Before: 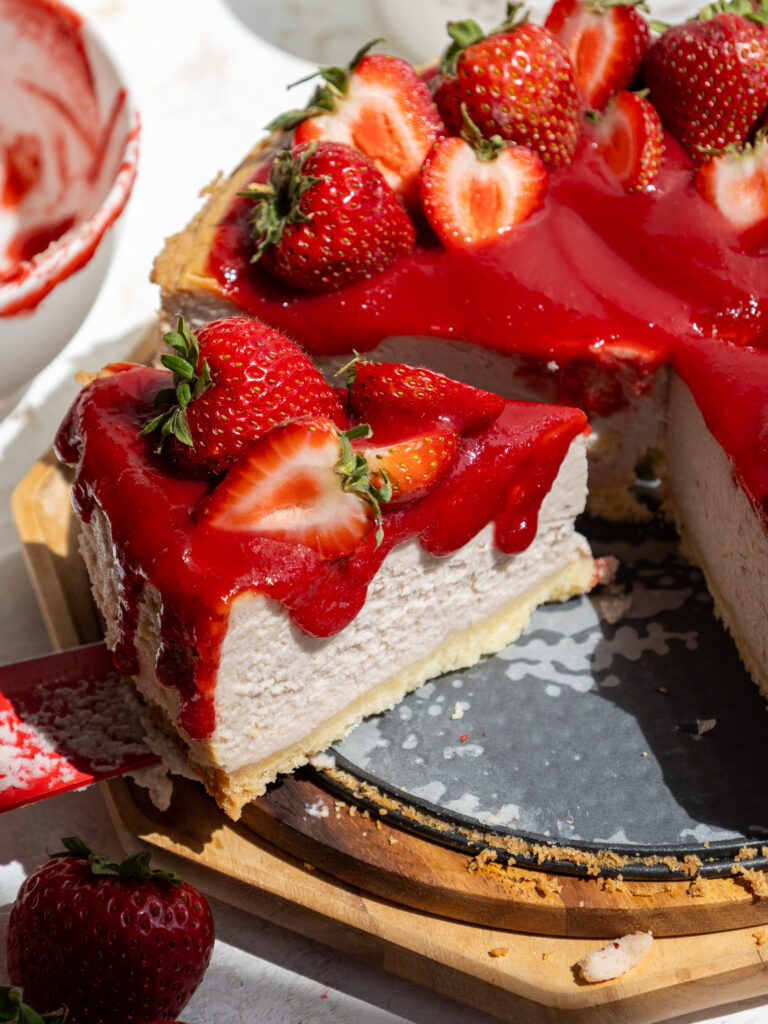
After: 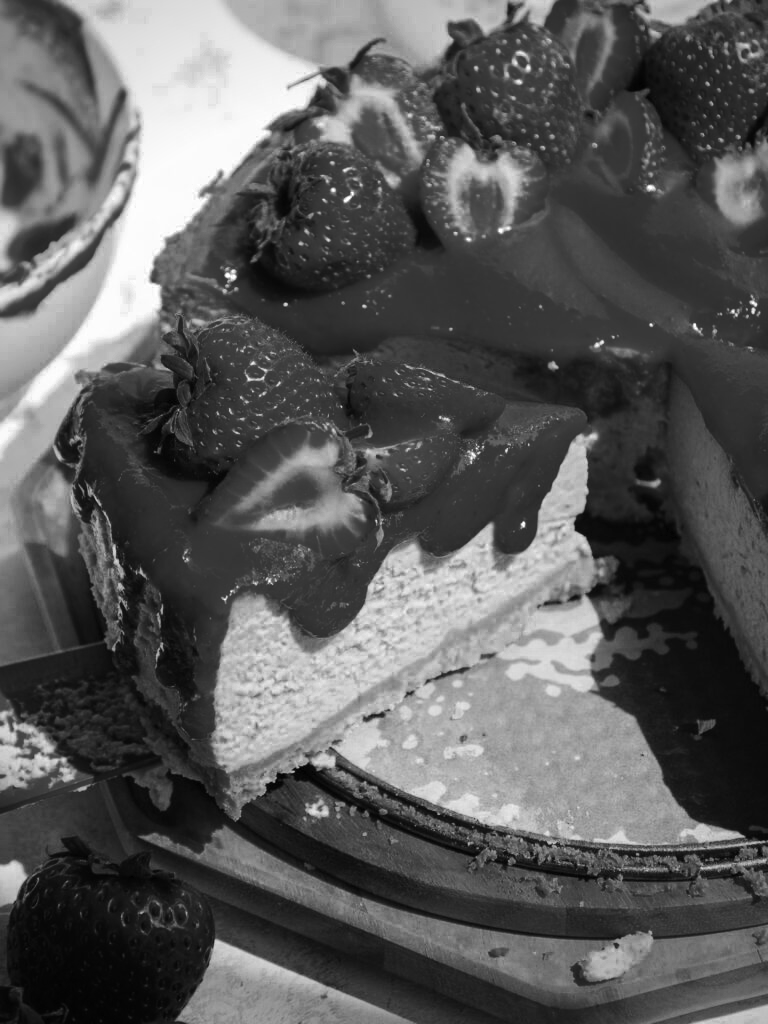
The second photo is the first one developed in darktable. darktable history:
color zones: curves: ch0 [(0.287, 0.048) (0.493, 0.484) (0.737, 0.816)]; ch1 [(0, 0) (0.143, 0) (0.286, 0) (0.429, 0) (0.571, 0) (0.714, 0) (0.857, 0)]
tone curve: curves: ch0 [(0, 0) (0.003, 0.015) (0.011, 0.021) (0.025, 0.032) (0.044, 0.046) (0.069, 0.062) (0.1, 0.08) (0.136, 0.117) (0.177, 0.165) (0.224, 0.221) (0.277, 0.298) (0.335, 0.385) (0.399, 0.469) (0.468, 0.558) (0.543, 0.637) (0.623, 0.708) (0.709, 0.771) (0.801, 0.84) (0.898, 0.907) (1, 1)], preserve colors none
exposure: compensate highlight preservation false
vignetting: on, module defaults
